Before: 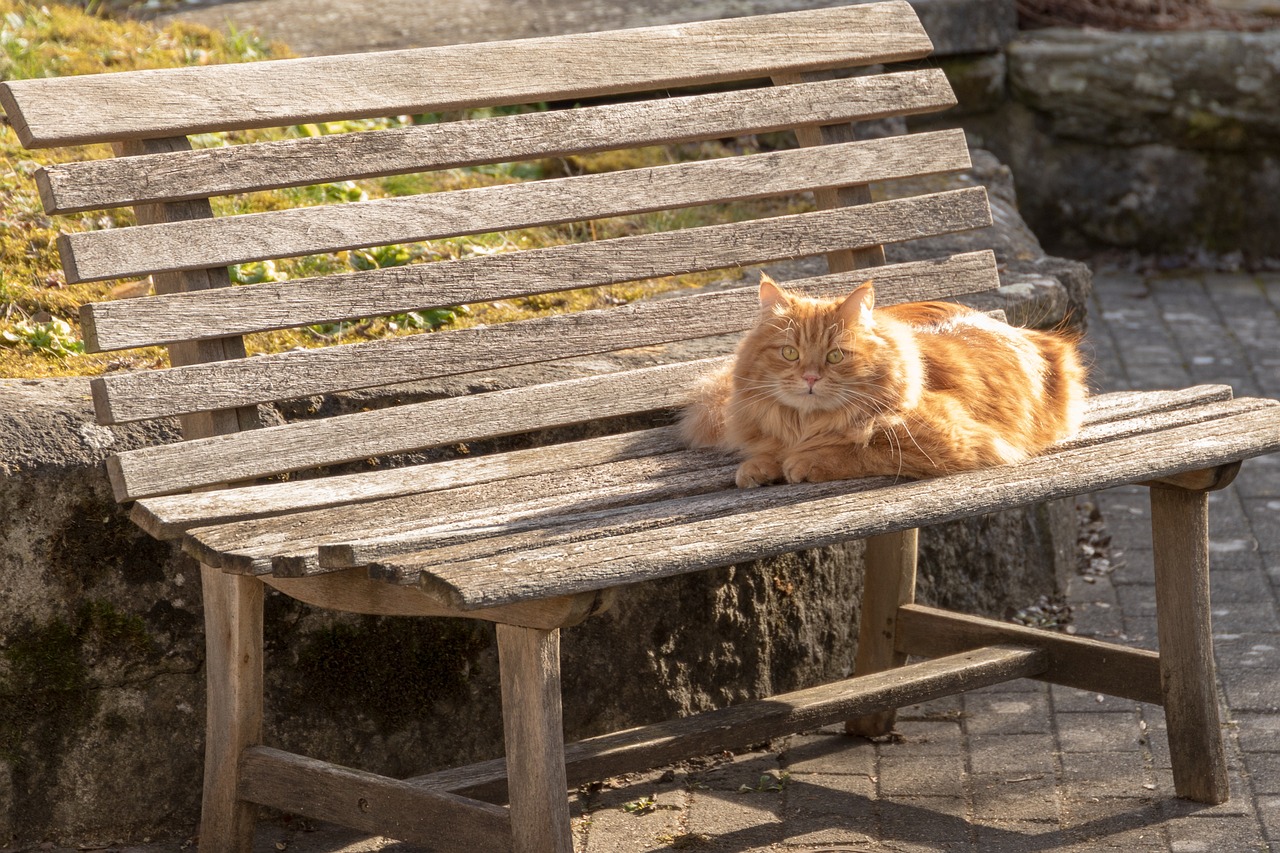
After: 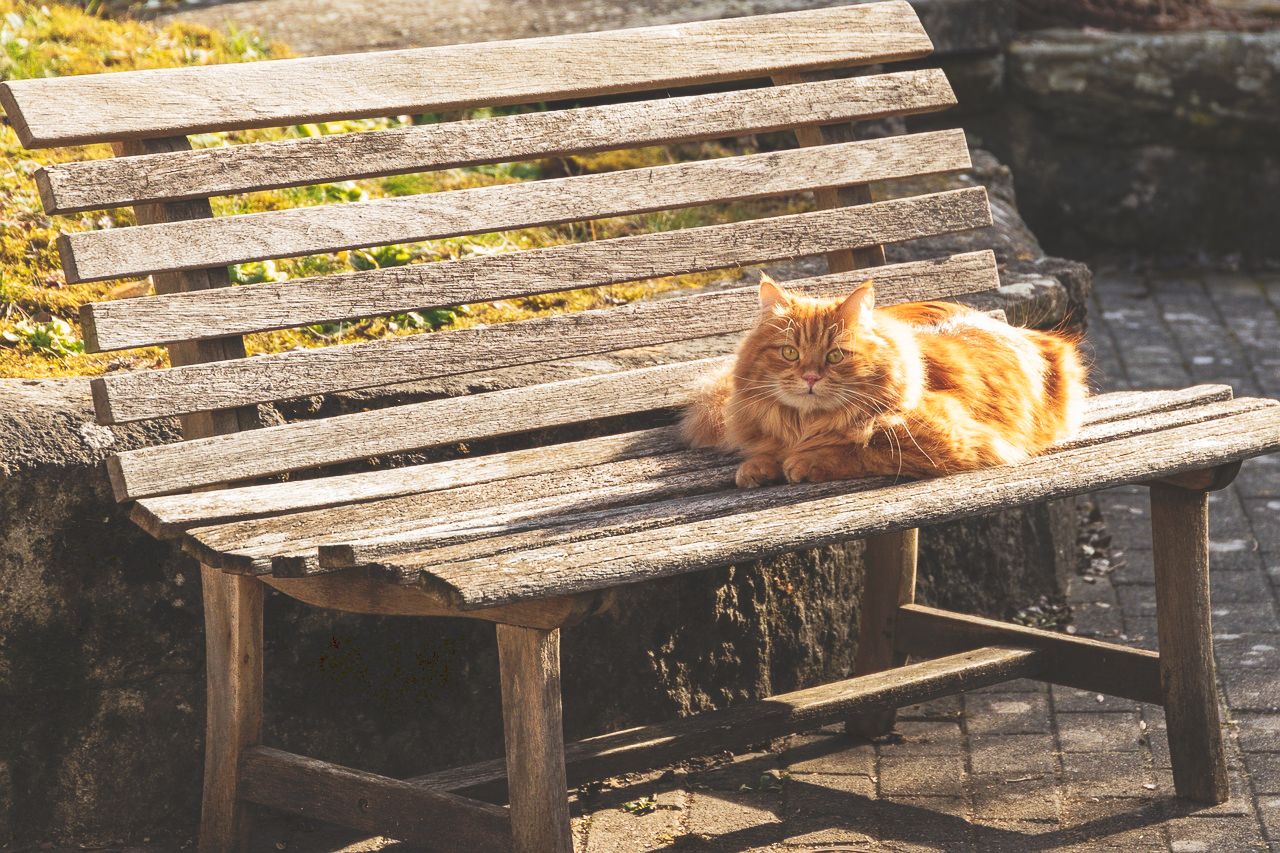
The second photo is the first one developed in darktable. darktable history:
tone curve: curves: ch0 [(0, 0) (0.003, 0.183) (0.011, 0.183) (0.025, 0.184) (0.044, 0.188) (0.069, 0.197) (0.1, 0.204) (0.136, 0.212) (0.177, 0.226) (0.224, 0.24) (0.277, 0.273) (0.335, 0.322) (0.399, 0.388) (0.468, 0.468) (0.543, 0.579) (0.623, 0.686) (0.709, 0.792) (0.801, 0.877) (0.898, 0.939) (1, 1)], preserve colors none
